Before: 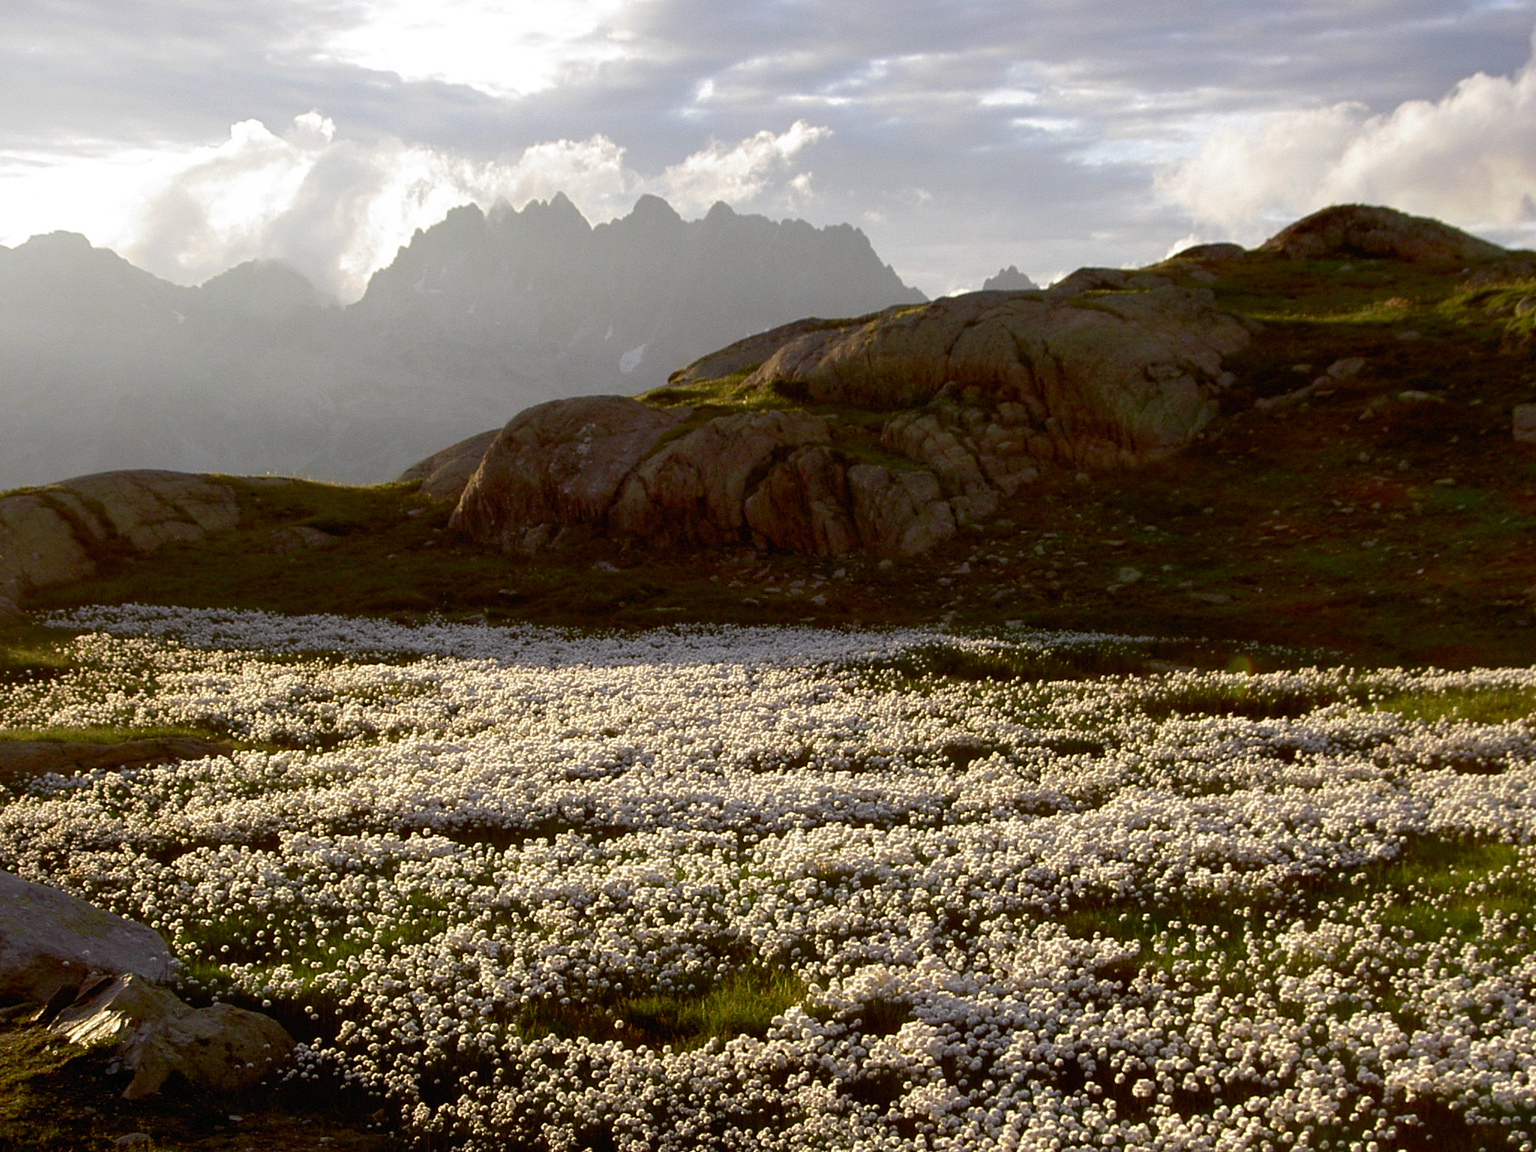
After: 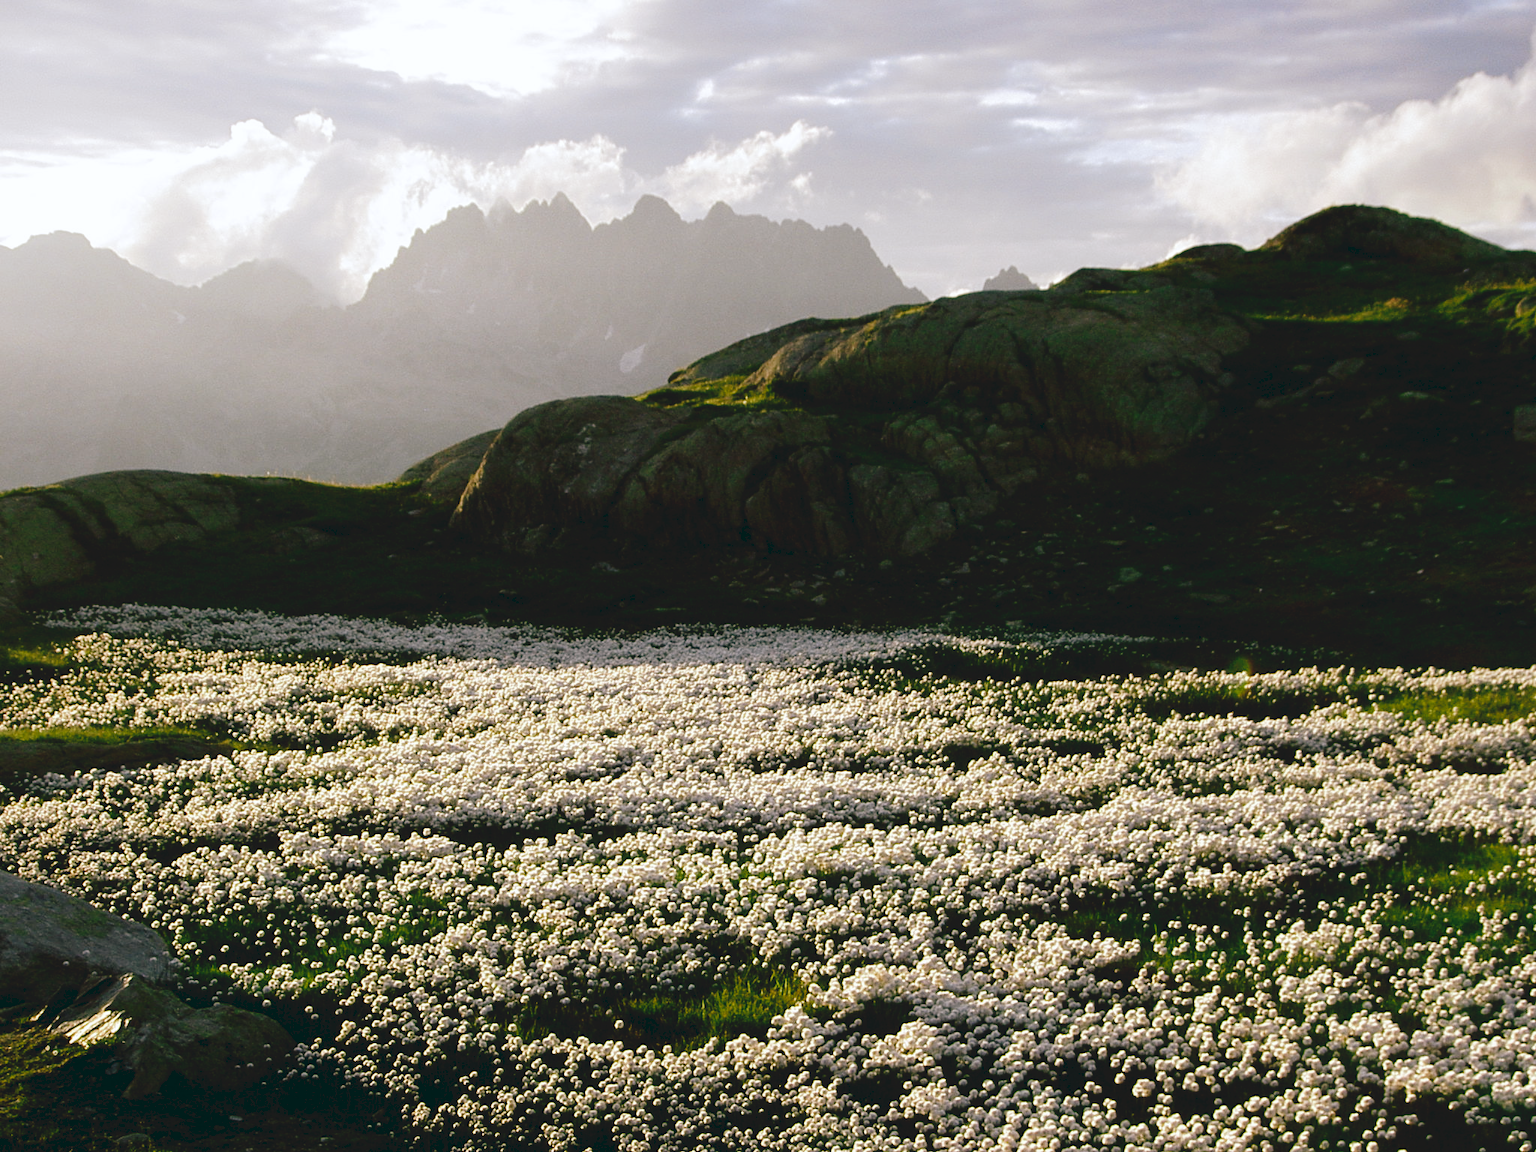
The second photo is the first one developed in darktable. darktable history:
tone curve: curves: ch0 [(0, 0) (0.003, 0.074) (0.011, 0.079) (0.025, 0.083) (0.044, 0.095) (0.069, 0.097) (0.1, 0.11) (0.136, 0.131) (0.177, 0.159) (0.224, 0.209) (0.277, 0.279) (0.335, 0.367) (0.399, 0.455) (0.468, 0.538) (0.543, 0.621) (0.623, 0.699) (0.709, 0.782) (0.801, 0.848) (0.898, 0.924) (1, 1)], preserve colors none
color look up table: target L [95.81, 91.67, 91.13, 89.36, 82.5, 72.88, 63.95, 61.7, 55.47, 60.52, 28.35, 17.07, 201.01, 94.46, 81.16, 72.27, 67.72, 60.6, 57.86, 51.93, 56.27, 49.41, 42.76, 34.87, 30.58, 16.29, 2.332, 86.86, 83.17, 72.5, 68.96, 73.57, 65.44, 68.7, 60.42, 41.47, 44.3, 35.95, 31.14, 26.68, 11.82, 8.993, 96.69, 92.56, 80.25, 57.32, 63, 32.4, 32.71], target a [-19.78, -30.52, -24.72, -35.7, -22.78, -24.28, -46.86, -36.22, -28.5, -4.148, -23.44, -25.51, 0, -4.239, -5.591, 33.54, 35.43, 35.64, 2.919, 60.81, 15.66, 63.91, 61.96, 37.42, 0.743, 21.82, -5.164, 2.876, 20.73, 37.39, 20.14, 35.64, 8.256, 52.63, 61.67, 16.35, 53.86, 46.08, 39.32, 21.67, 23.13, -14.69, -8.894, -26.96, -25.12, -10.53, -10.66, -3.661, -16.81], target b [32.41, 38.85, 12.94, 21.62, 31.25, 4.556, 38.06, 18.79, 26.23, 47.04, 16.83, 14.54, -0.001, 16.76, 66.89, 34.34, 56.66, 15.74, 20.6, 40.58, 50.36, 54.42, 24.33, 41.22, 3.575, 13.24, -2.637, -11.05, -10.24, -3.182, -35.92, -29.89, -3.2, -33.81, -7.009, -64.29, -29.23, -2.319, -59.15, -7.497, -38.5, -16.69, -6.191, -6.363, -23.05, -48.86, -16.37, -30, -3.473], num patches 49
